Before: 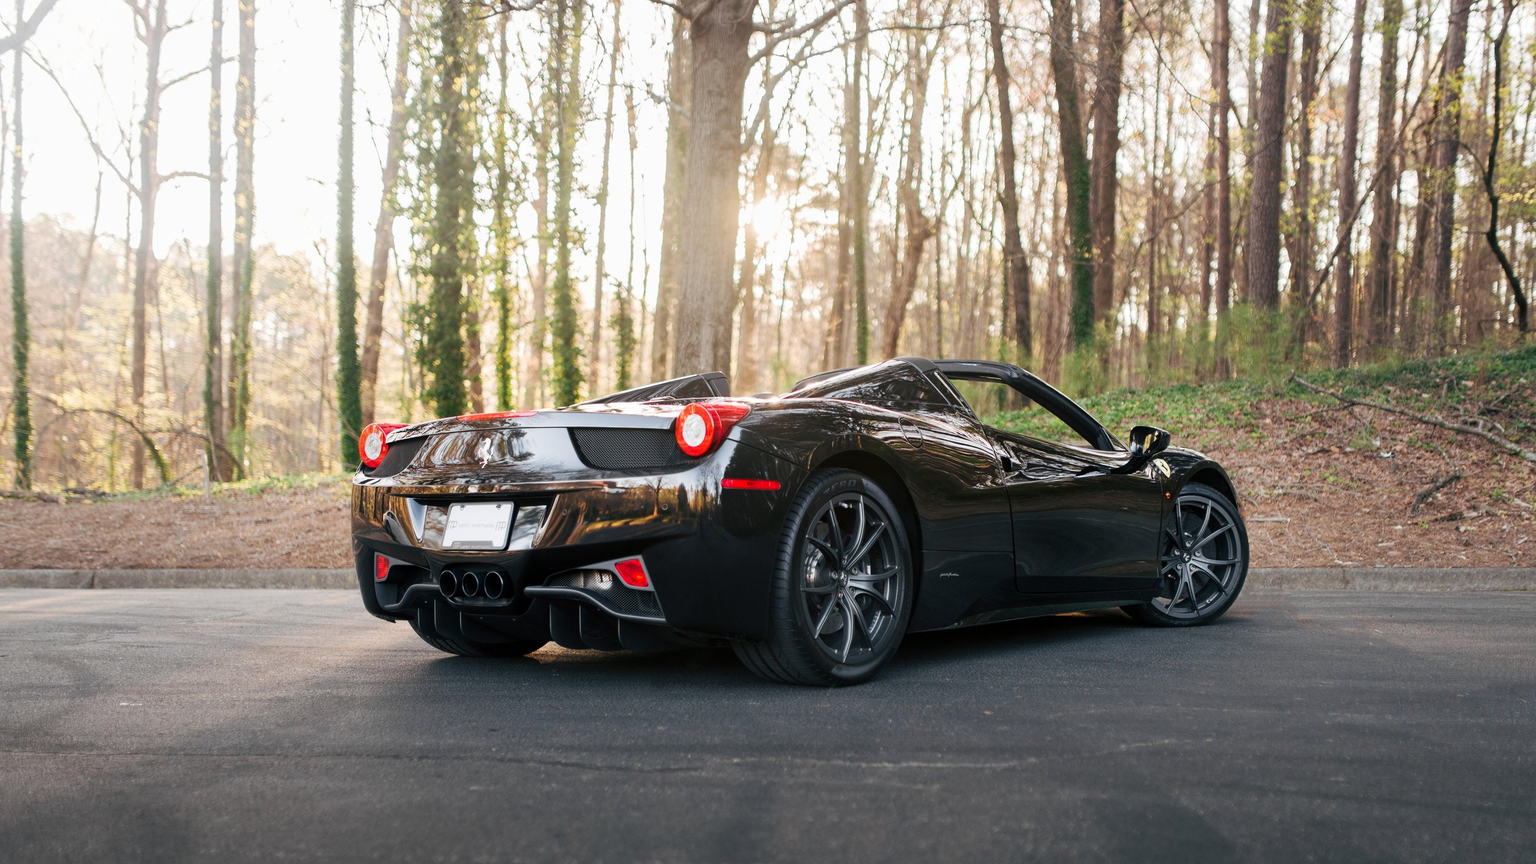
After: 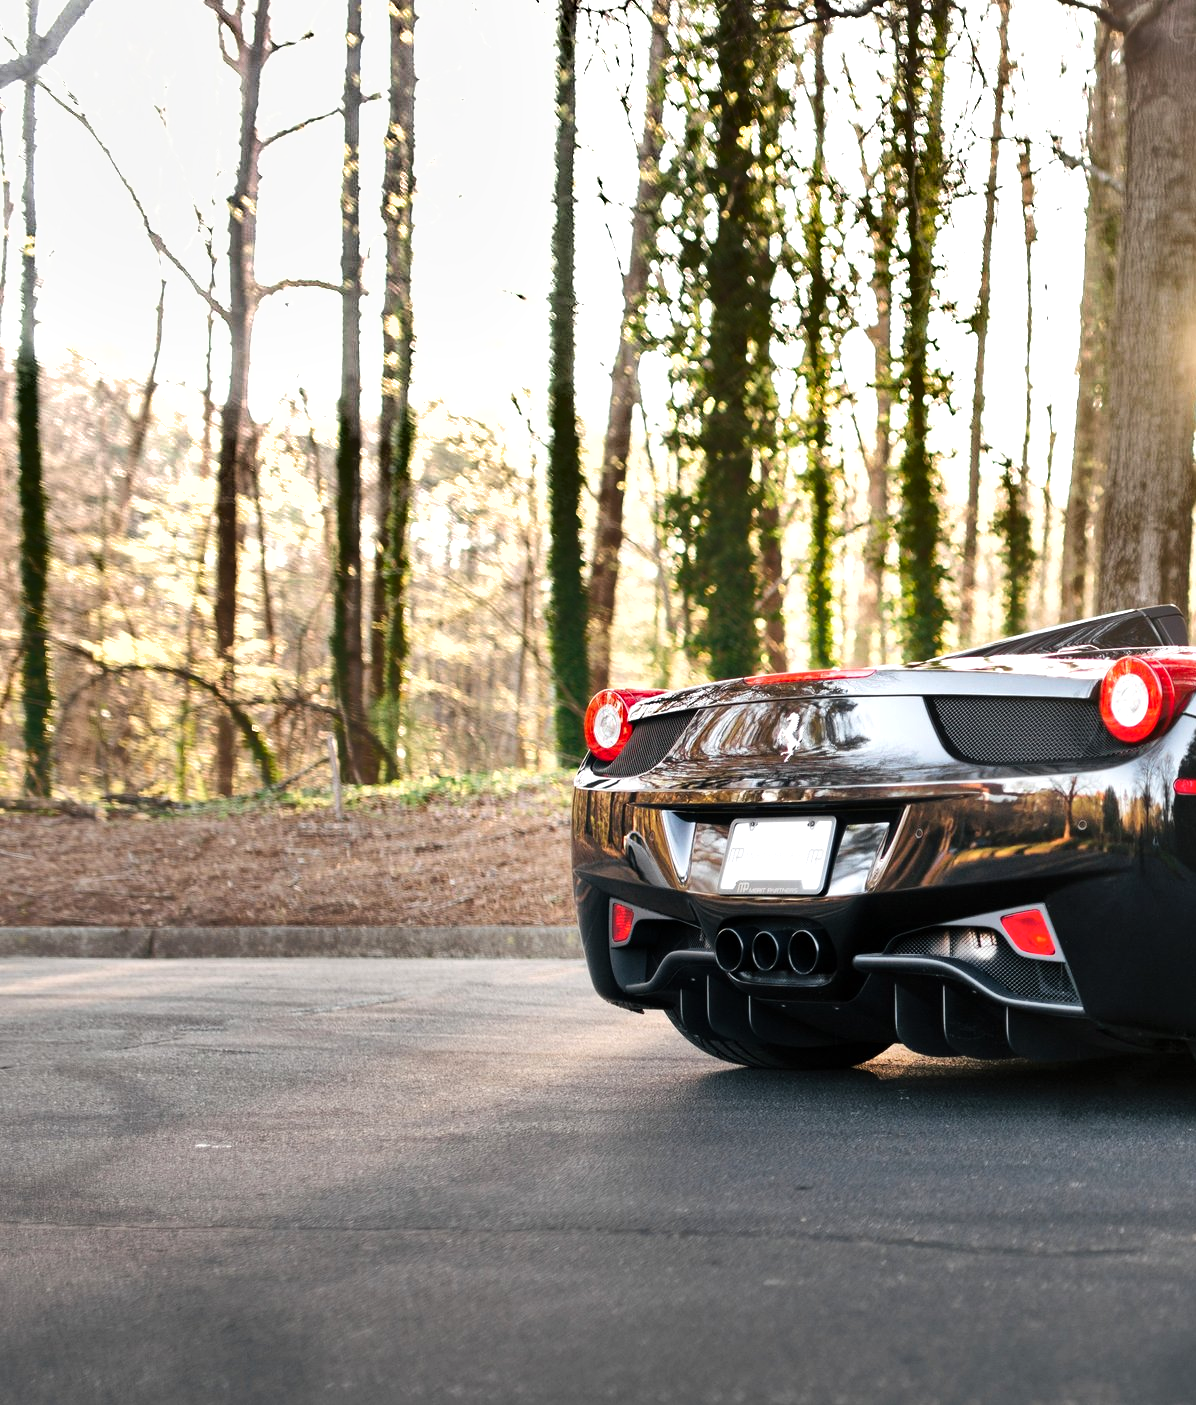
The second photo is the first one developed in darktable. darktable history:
shadows and highlights: white point adjustment 0.134, highlights -70.87, soften with gaussian
crop and rotate: left 0.011%, top 0%, right 52.13%
exposure: compensate exposure bias true, compensate highlight preservation false
tone equalizer: -8 EV -0.427 EV, -7 EV -0.387 EV, -6 EV -0.351 EV, -5 EV -0.232 EV, -3 EV 0.251 EV, -2 EV 0.336 EV, -1 EV 0.387 EV, +0 EV 0.439 EV
